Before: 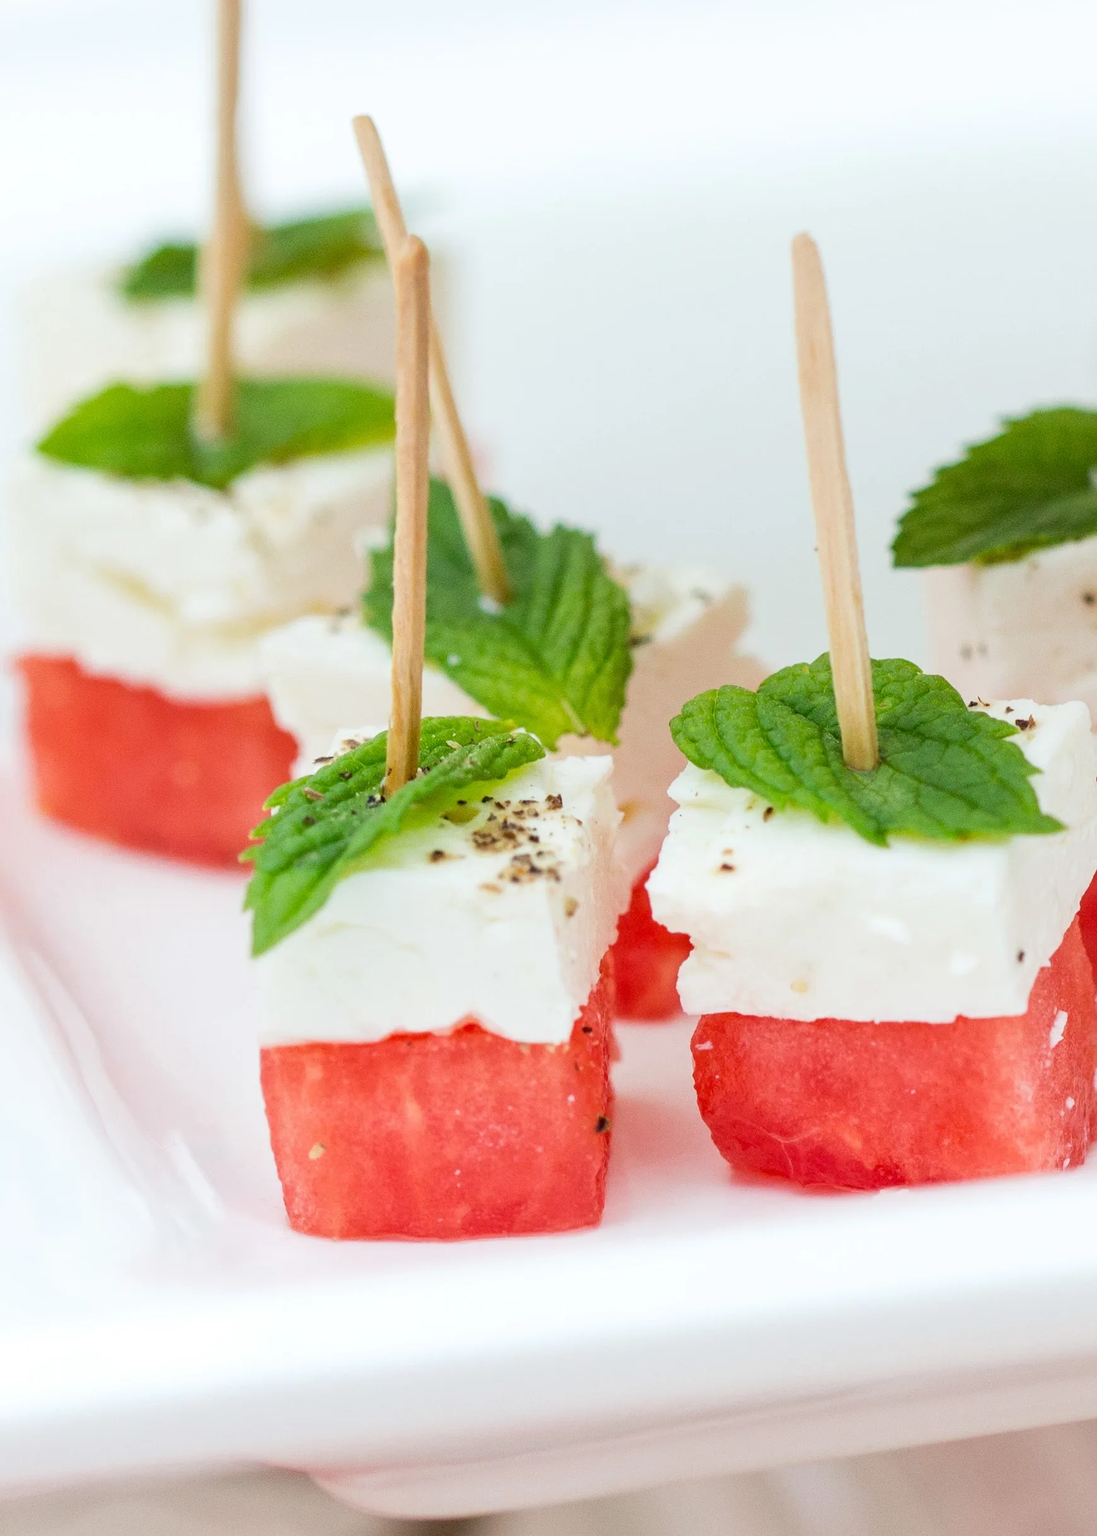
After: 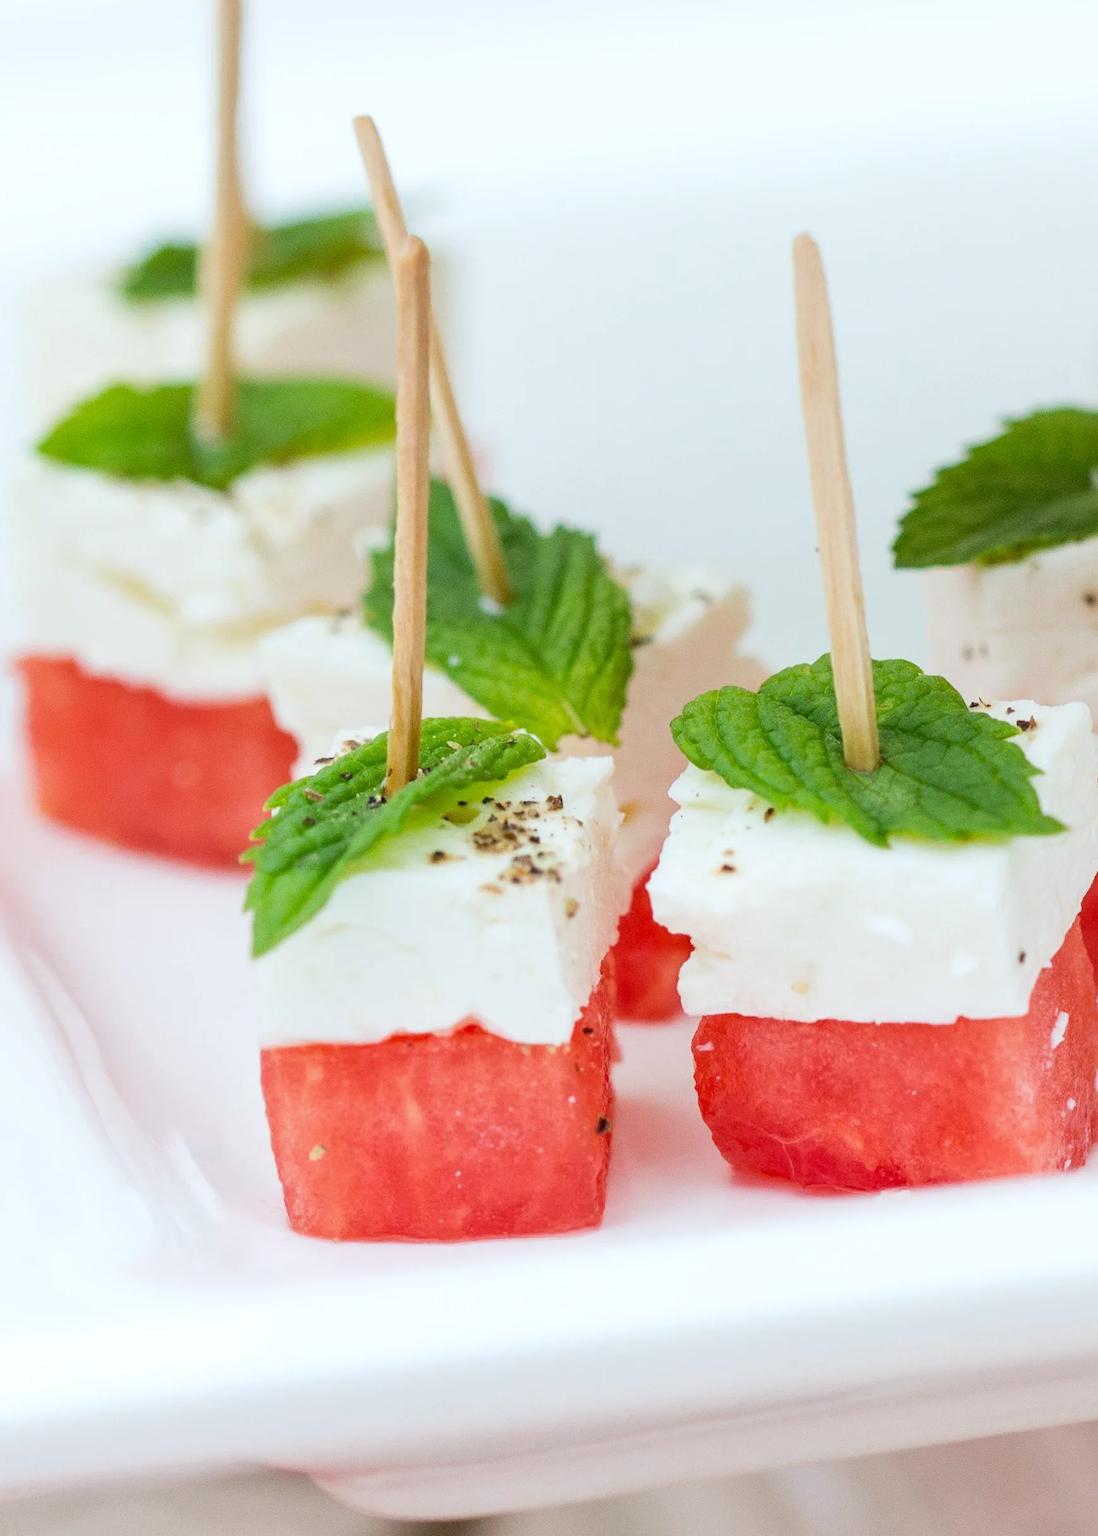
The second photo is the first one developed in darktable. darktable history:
crop: bottom 0.071%
white balance: red 0.982, blue 1.018
